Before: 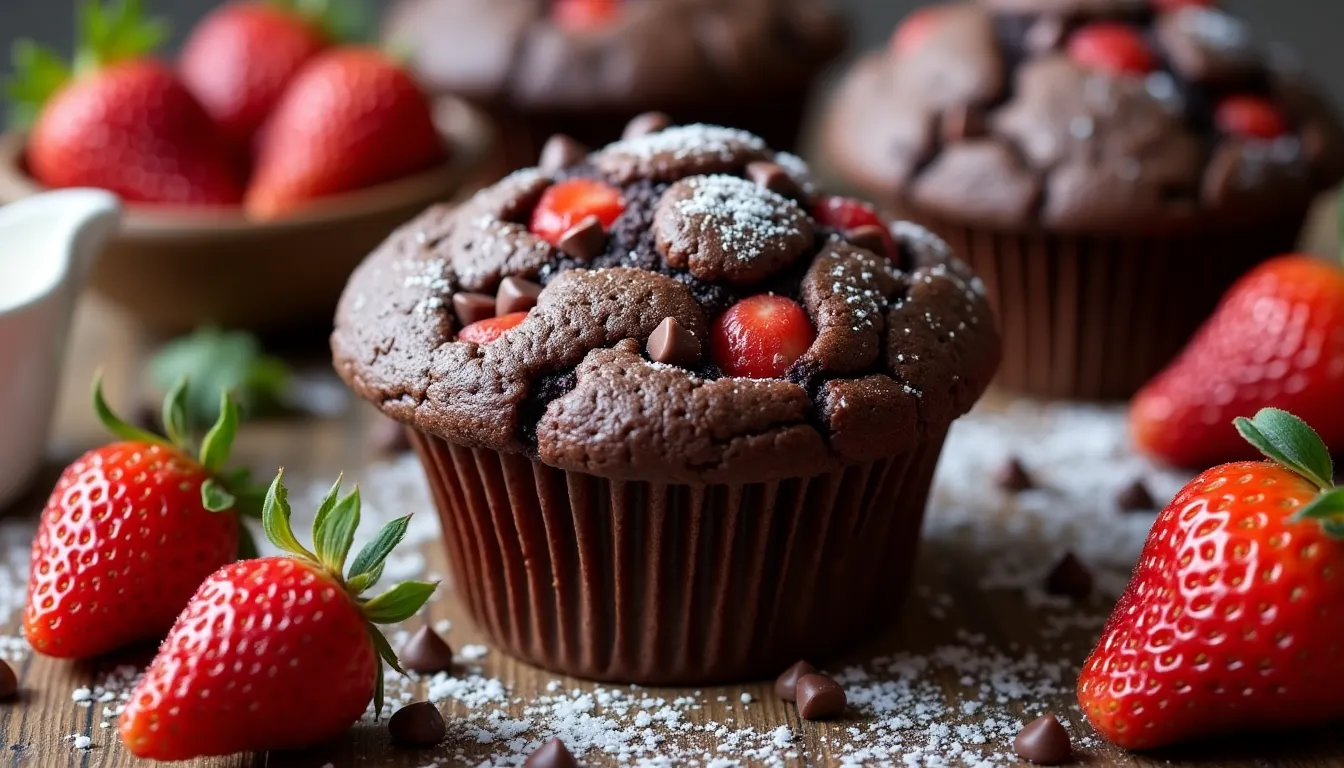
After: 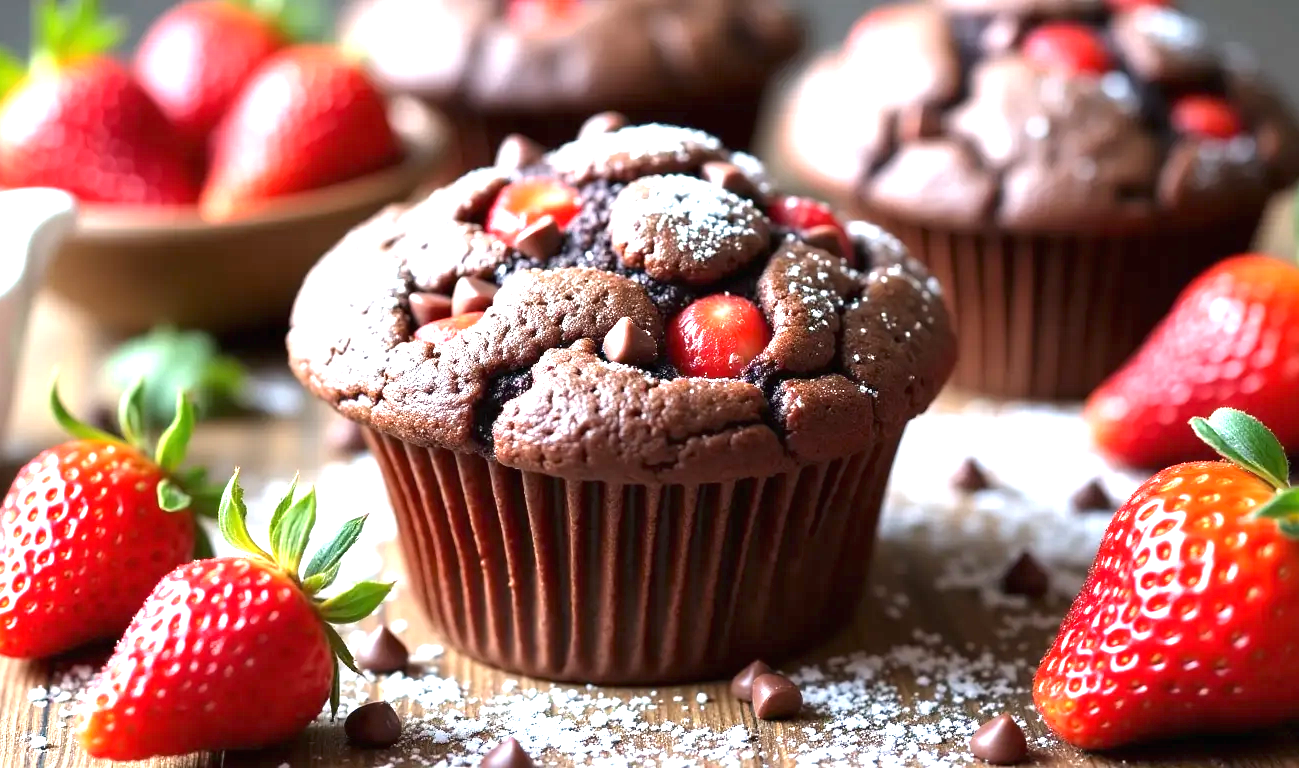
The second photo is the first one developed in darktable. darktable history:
exposure: black level correction 0, exposure 1.685 EV, compensate highlight preservation false
crop and rotate: left 3.319%
tone equalizer: edges refinement/feathering 500, mask exposure compensation -1.57 EV, preserve details no
